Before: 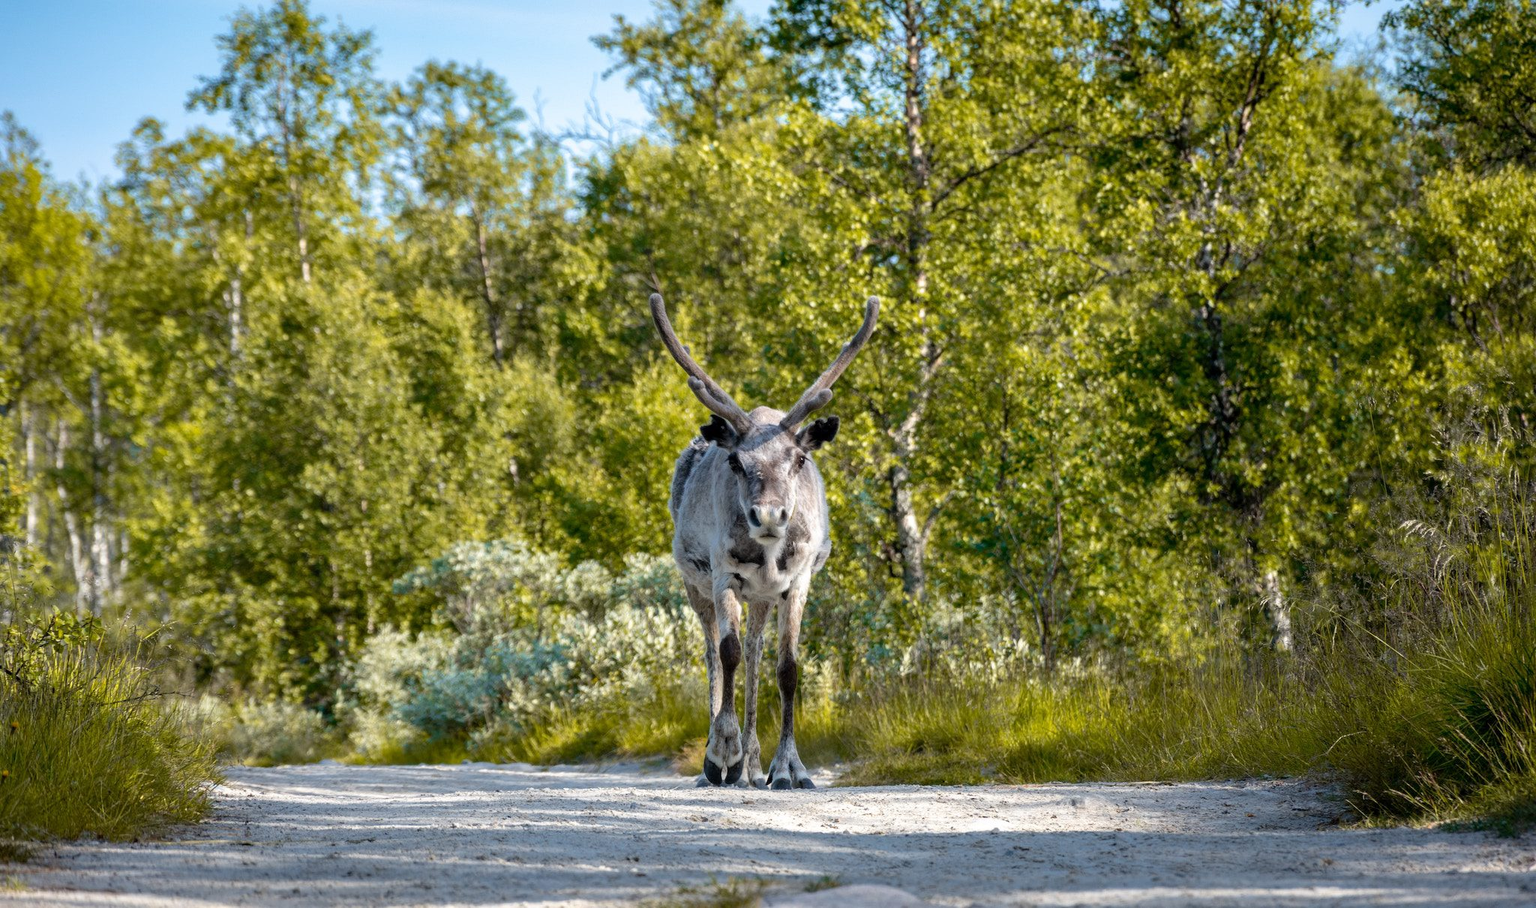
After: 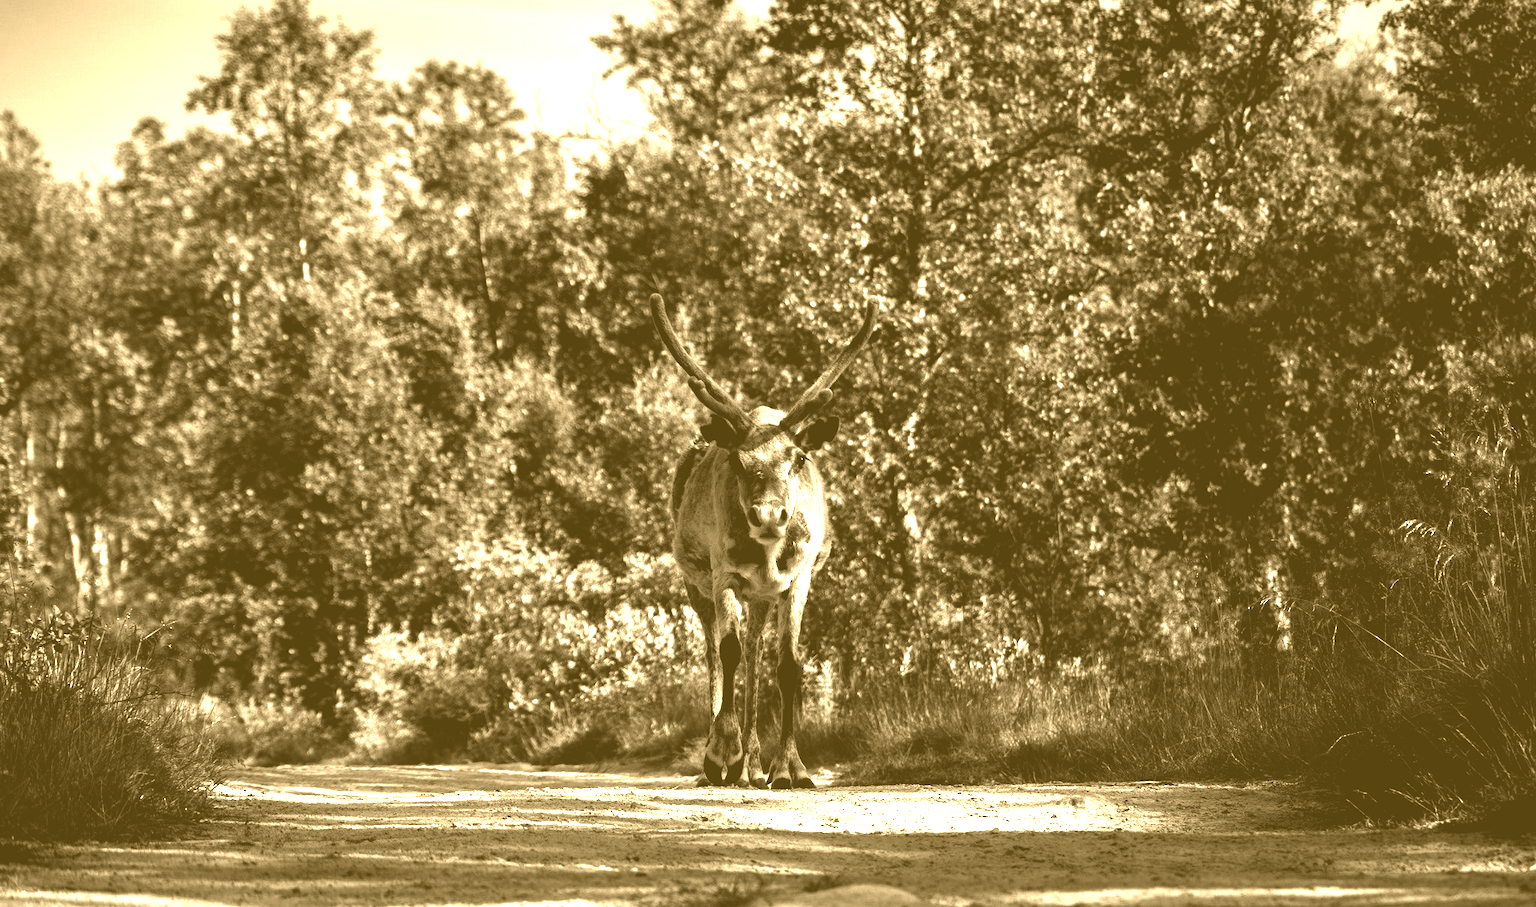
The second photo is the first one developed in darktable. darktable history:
levels: mode automatic, black 8.58%, gray 59.42%, levels [0, 0.445, 1]
color balance: lift [1, 1.001, 0.999, 1.001], gamma [1, 1.004, 1.007, 0.993], gain [1, 0.991, 0.987, 1.013], contrast 10%, output saturation 120%
colorize: hue 36°, source mix 100%
